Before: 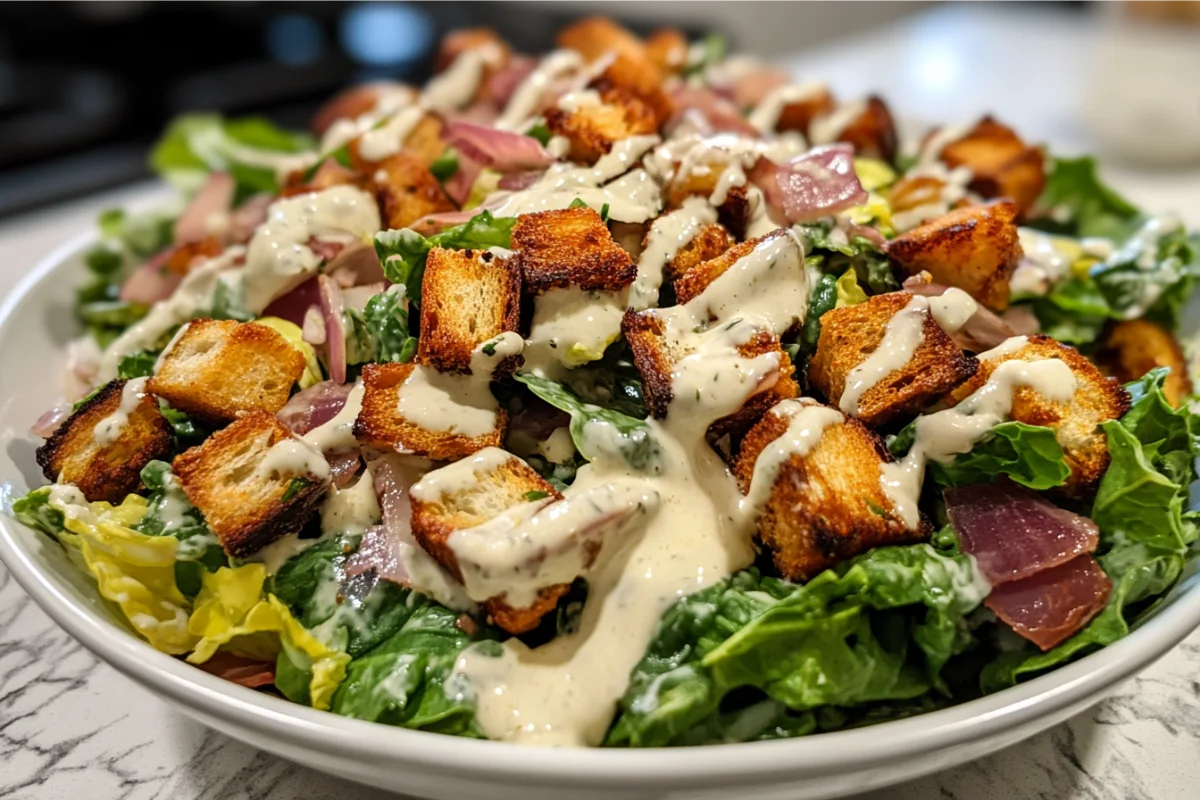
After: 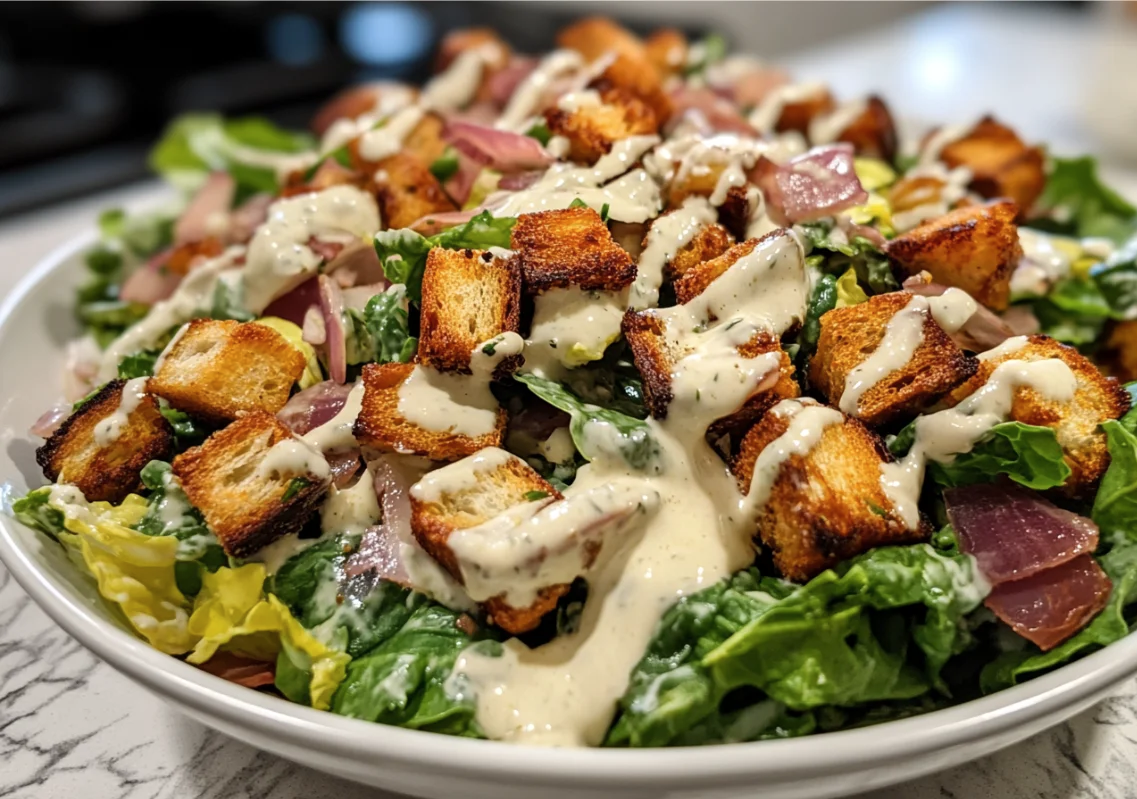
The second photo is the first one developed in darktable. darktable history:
crop and rotate: left 0%, right 5.182%
contrast brightness saturation: saturation -0.053
